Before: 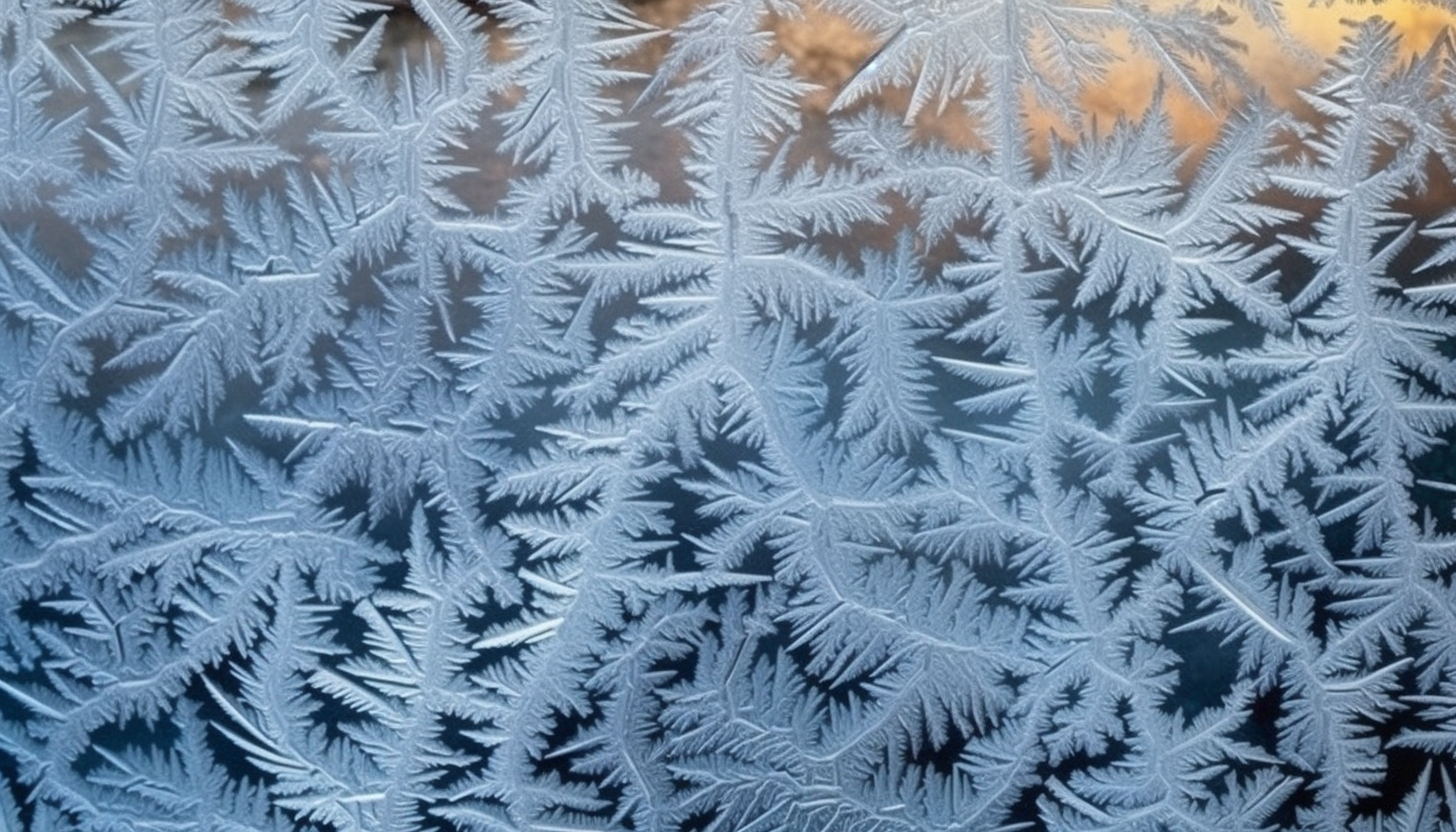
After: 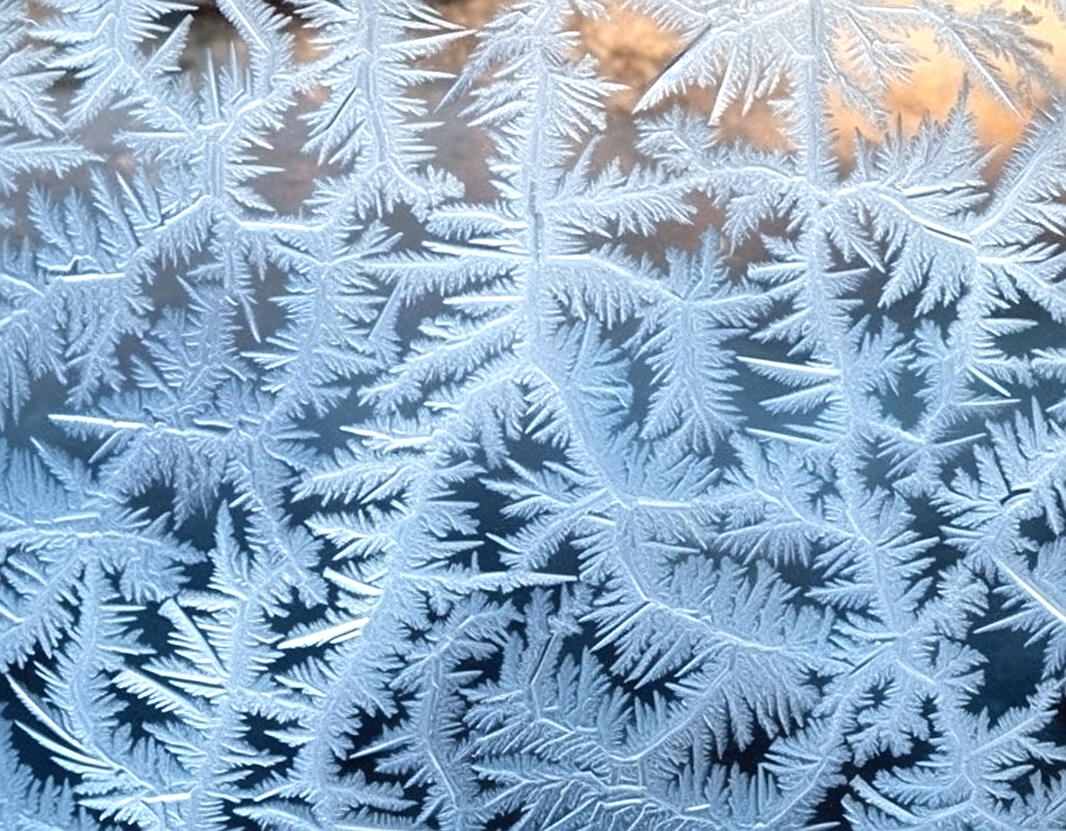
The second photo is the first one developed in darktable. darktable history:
sharpen: on, module defaults
exposure: exposure 0.6 EV, compensate highlight preservation false
crop: left 13.443%, right 13.31%
